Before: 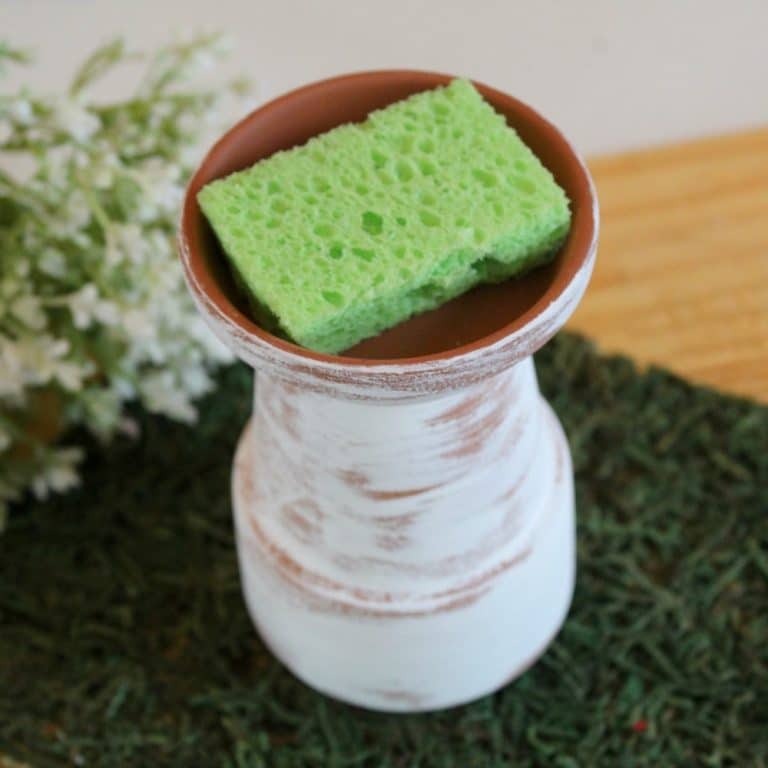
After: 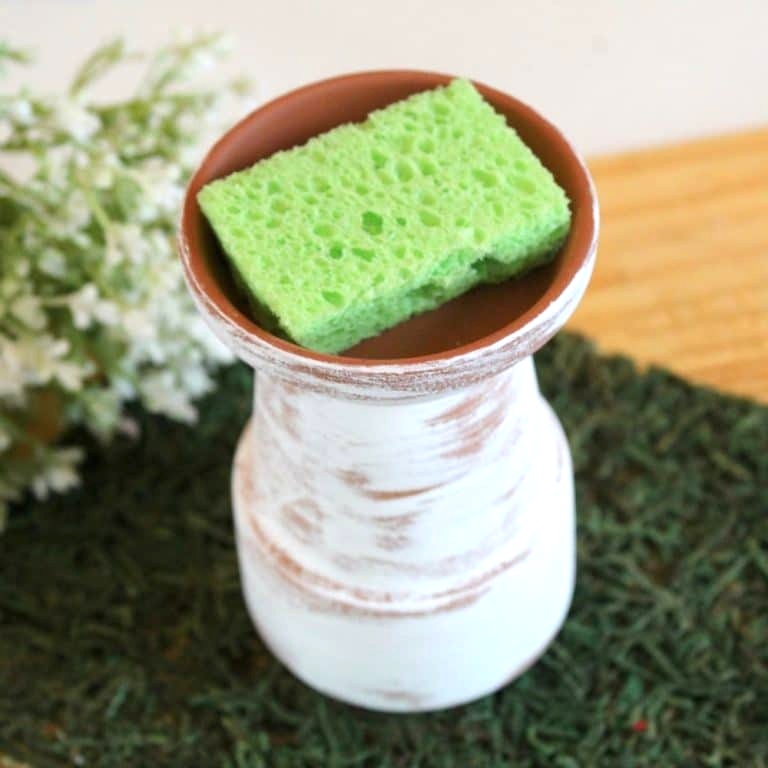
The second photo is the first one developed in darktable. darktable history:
exposure: black level correction 0, exposure 0.598 EV, compensate highlight preservation false
